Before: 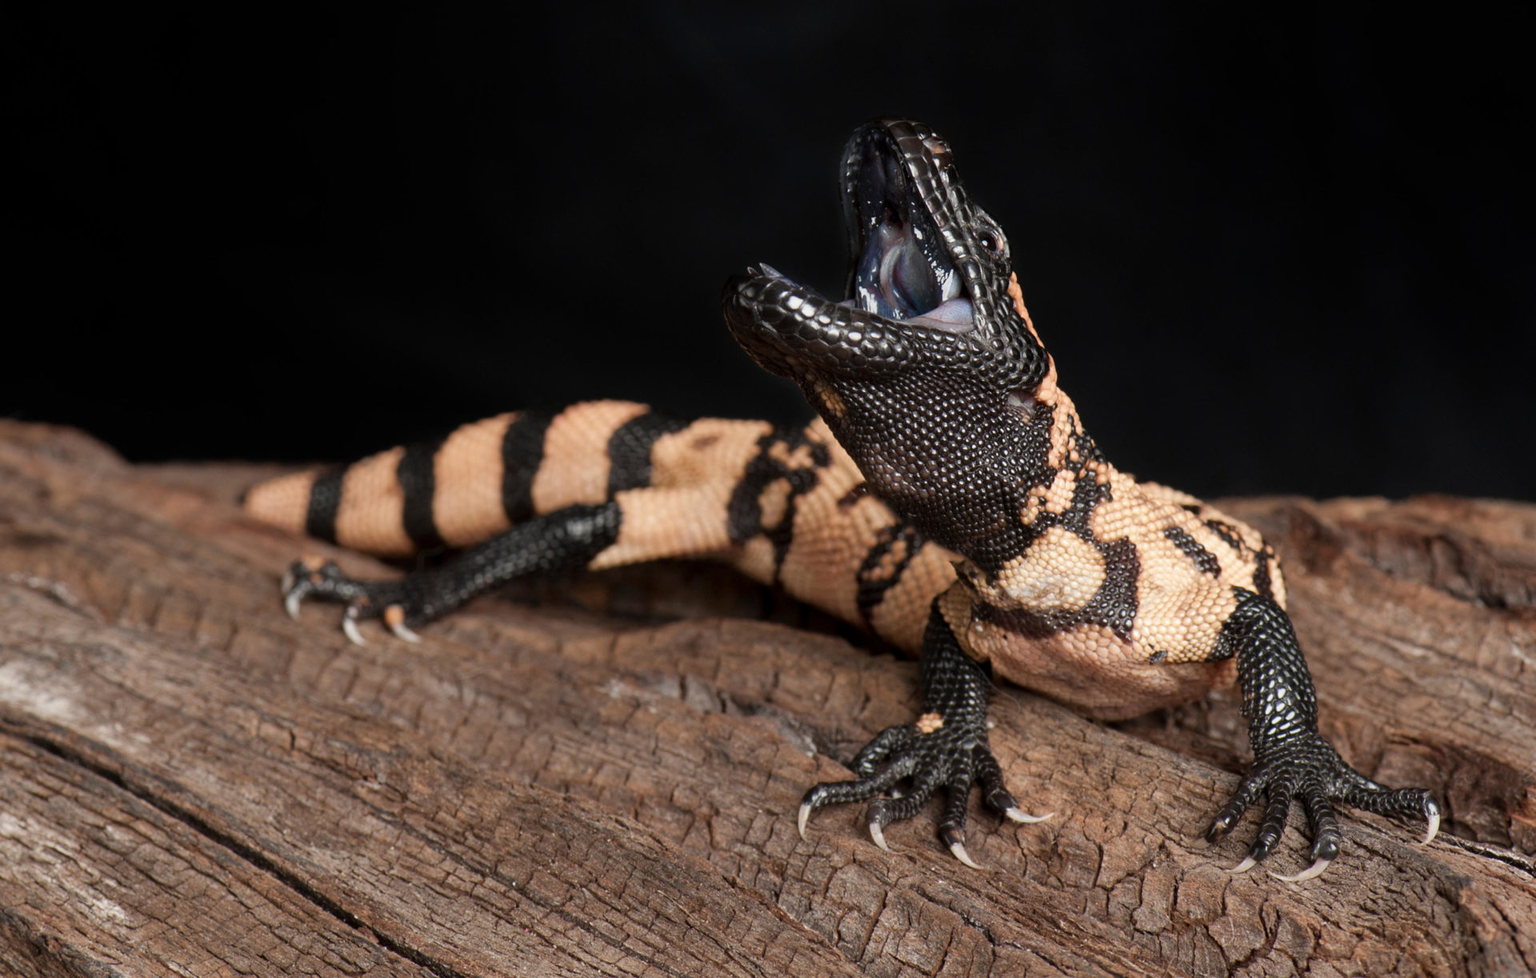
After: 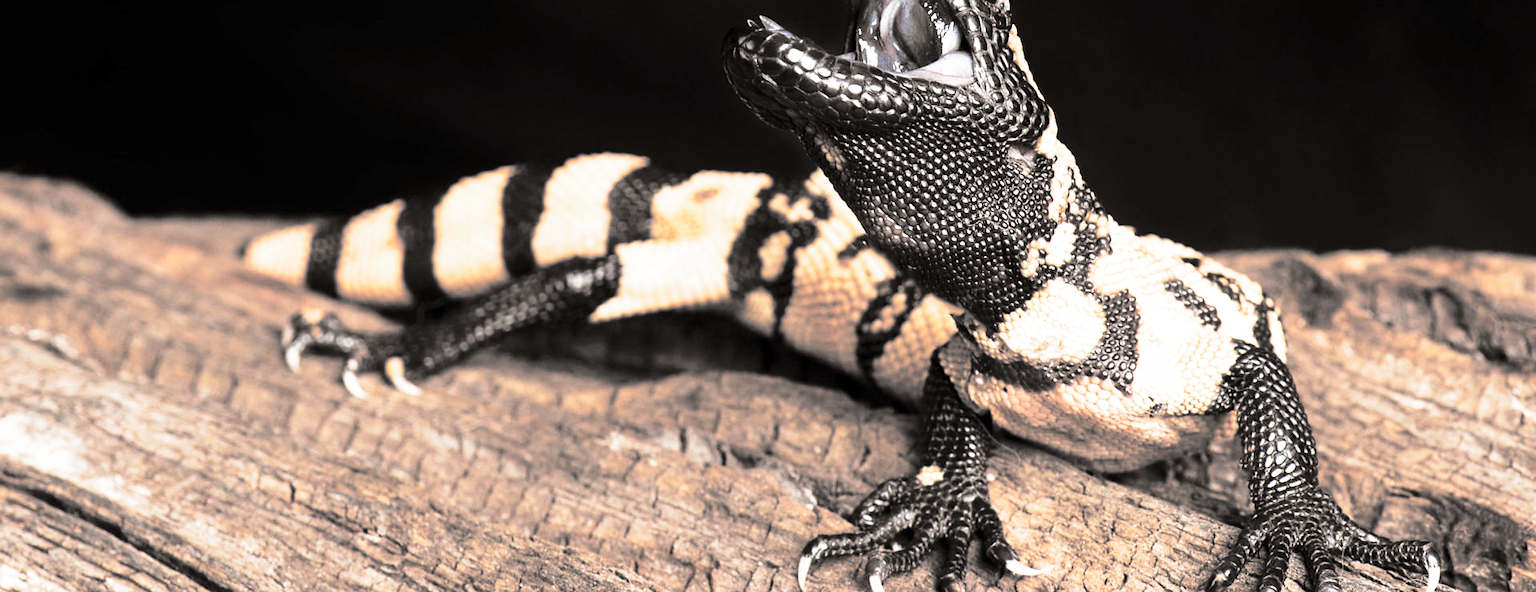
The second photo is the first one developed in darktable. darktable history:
crop and rotate: top 25.357%, bottom 13.942%
exposure: exposure 0.669 EV, compensate highlight preservation false
sharpen: radius 1, threshold 1
base curve: curves: ch0 [(0, 0) (0.026, 0.03) (0.109, 0.232) (0.351, 0.748) (0.669, 0.968) (1, 1)], preserve colors none
split-toning: shadows › hue 26°, shadows › saturation 0.09, highlights › hue 40°, highlights › saturation 0.18, balance -63, compress 0%
